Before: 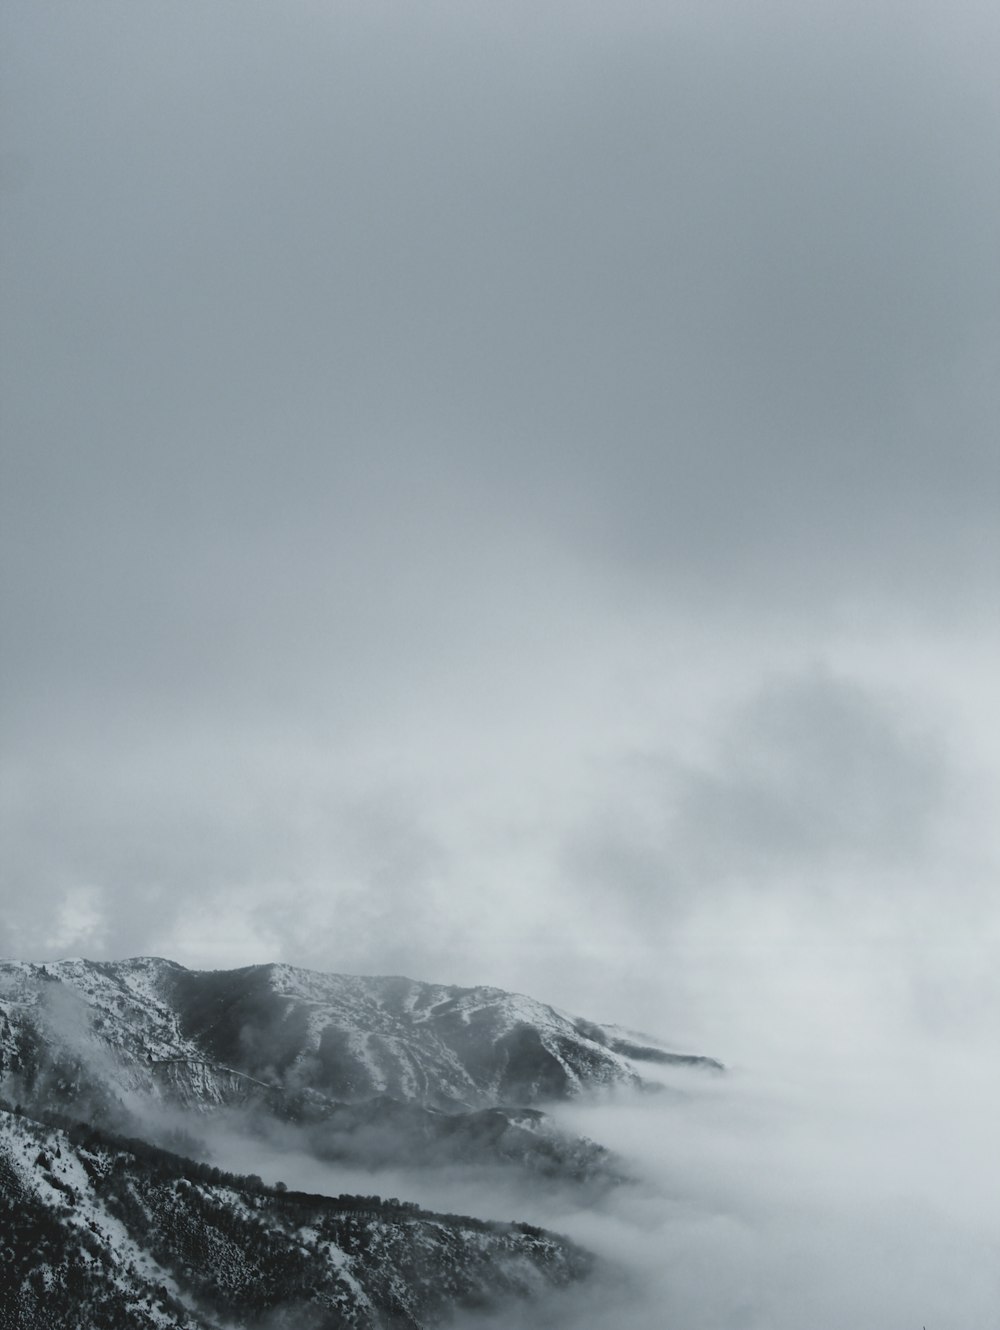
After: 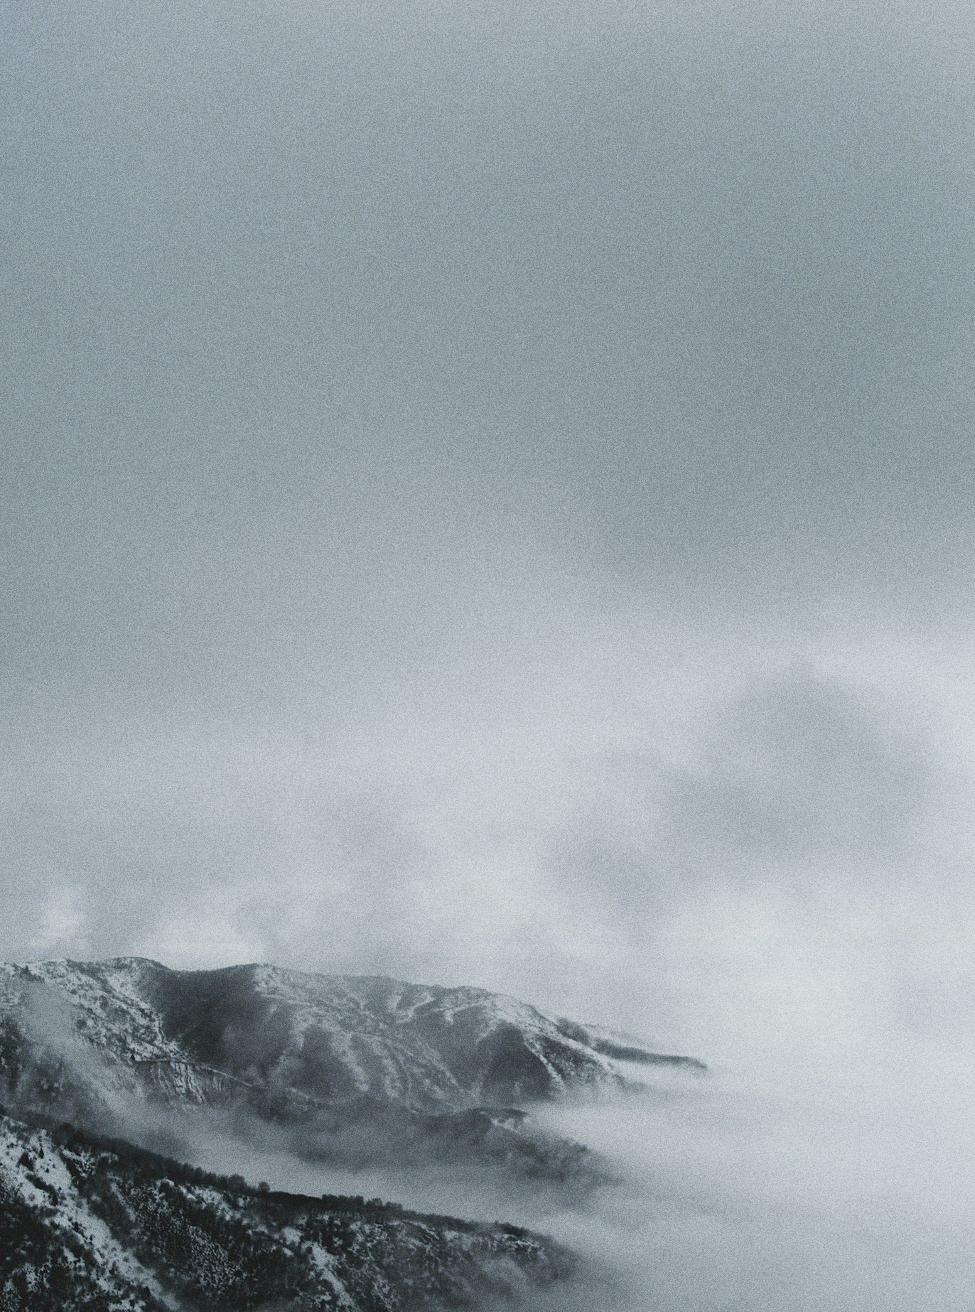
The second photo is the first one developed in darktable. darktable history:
grain: coarseness 0.09 ISO, strength 40%
crop and rotate: left 1.774%, right 0.633%, bottom 1.28%
